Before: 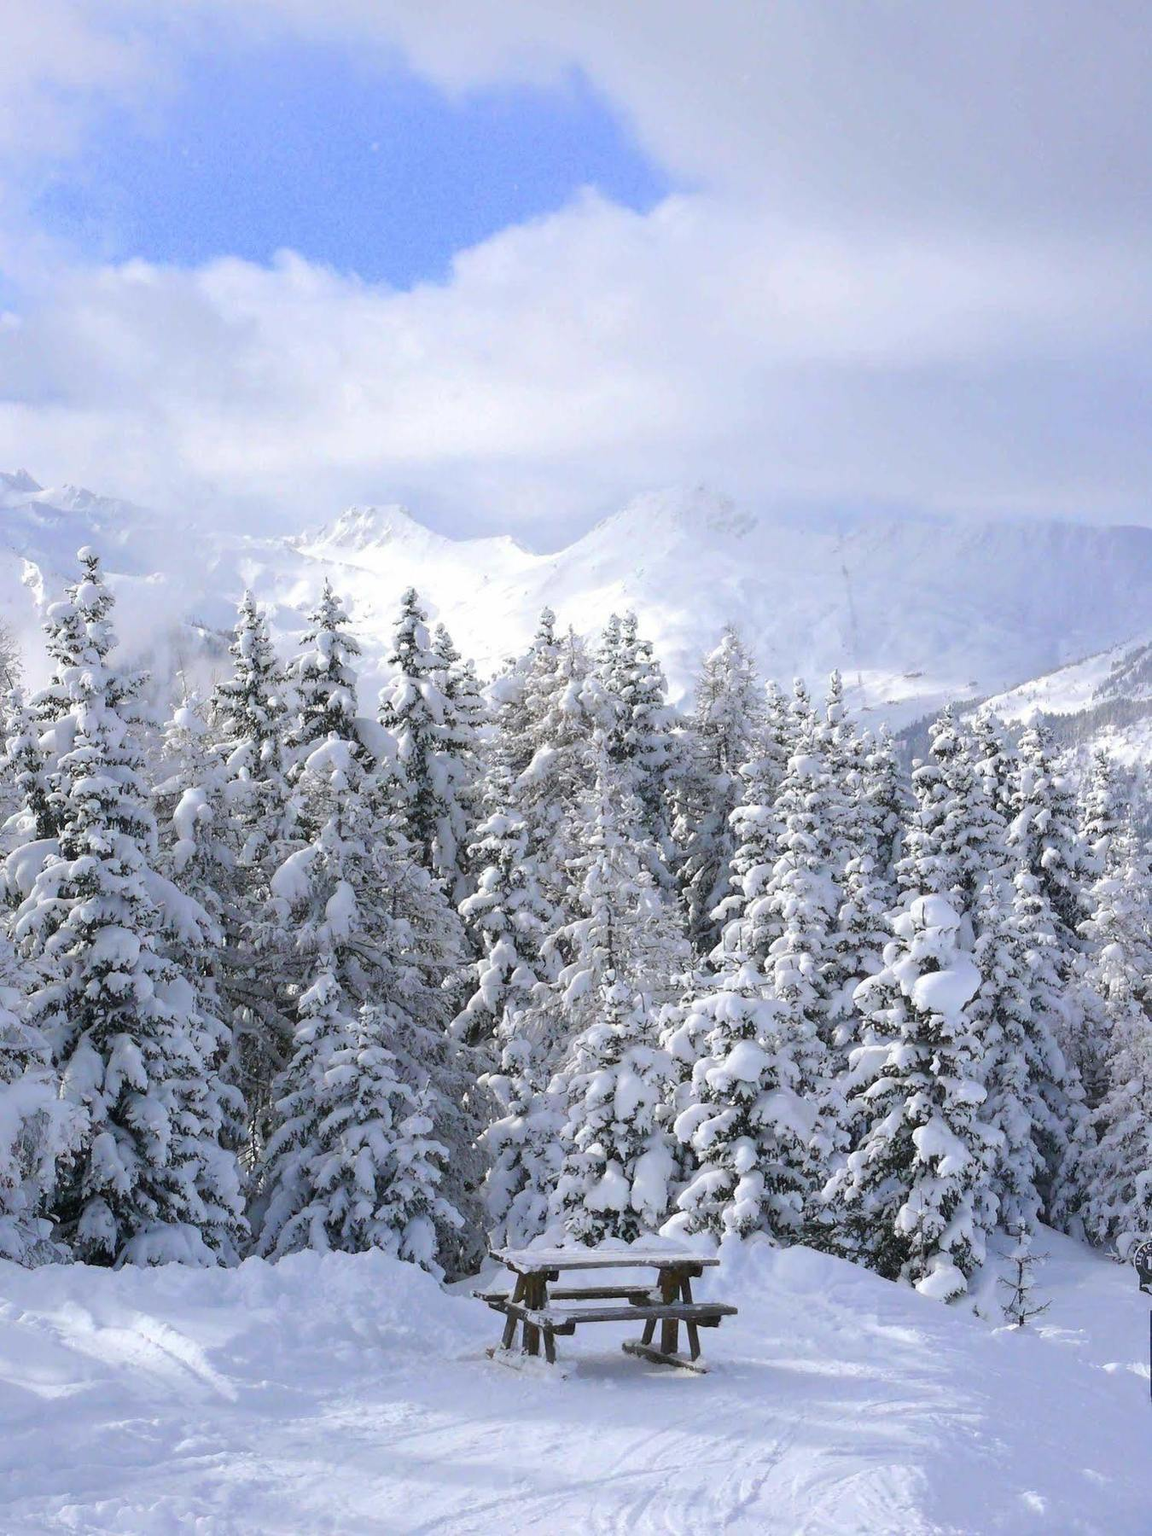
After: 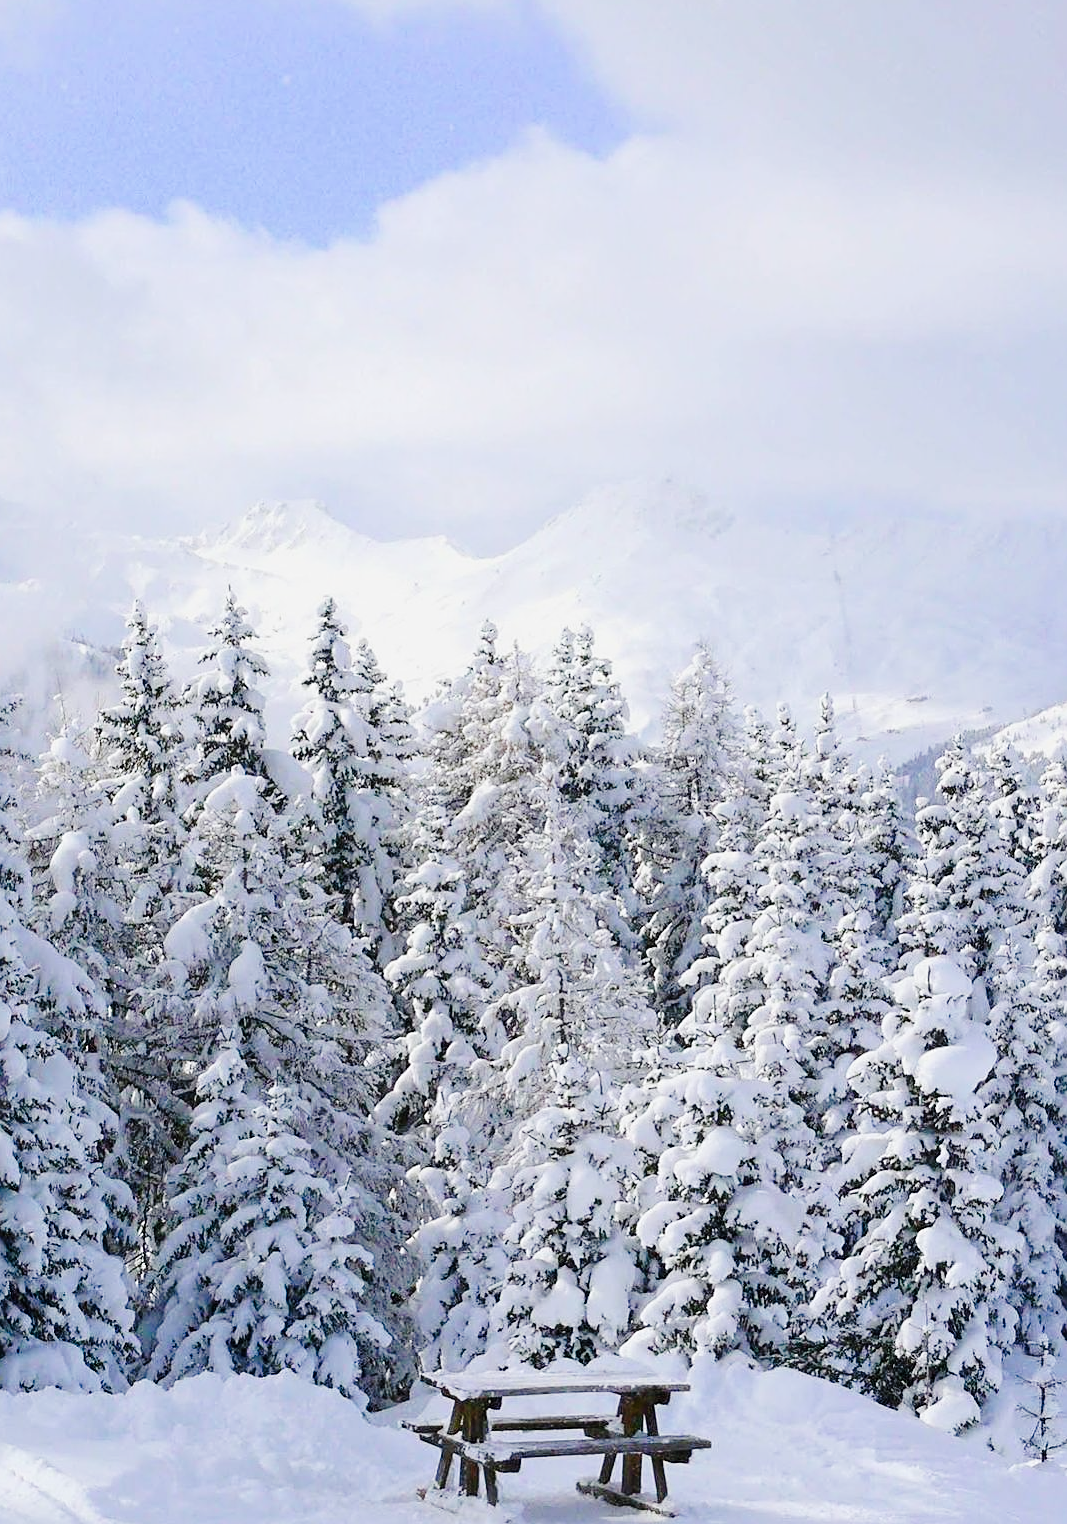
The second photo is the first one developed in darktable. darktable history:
contrast brightness saturation: contrast 0.037, saturation 0.152
tone curve: curves: ch0 [(0, 0) (0.11, 0.061) (0.256, 0.259) (0.398, 0.494) (0.498, 0.611) (0.65, 0.757) (0.835, 0.883) (1, 0.961)]; ch1 [(0, 0) (0.346, 0.307) (0.408, 0.369) (0.453, 0.457) (0.482, 0.479) (0.502, 0.498) (0.521, 0.51) (0.553, 0.554) (0.618, 0.65) (0.693, 0.727) (1, 1)]; ch2 [(0, 0) (0.366, 0.337) (0.434, 0.46) (0.485, 0.494) (0.5, 0.494) (0.511, 0.508) (0.537, 0.55) (0.579, 0.599) (0.621, 0.693) (1, 1)], preserve colors none
sharpen: on, module defaults
crop: left 11.367%, top 5.132%, right 9.581%, bottom 10.183%
